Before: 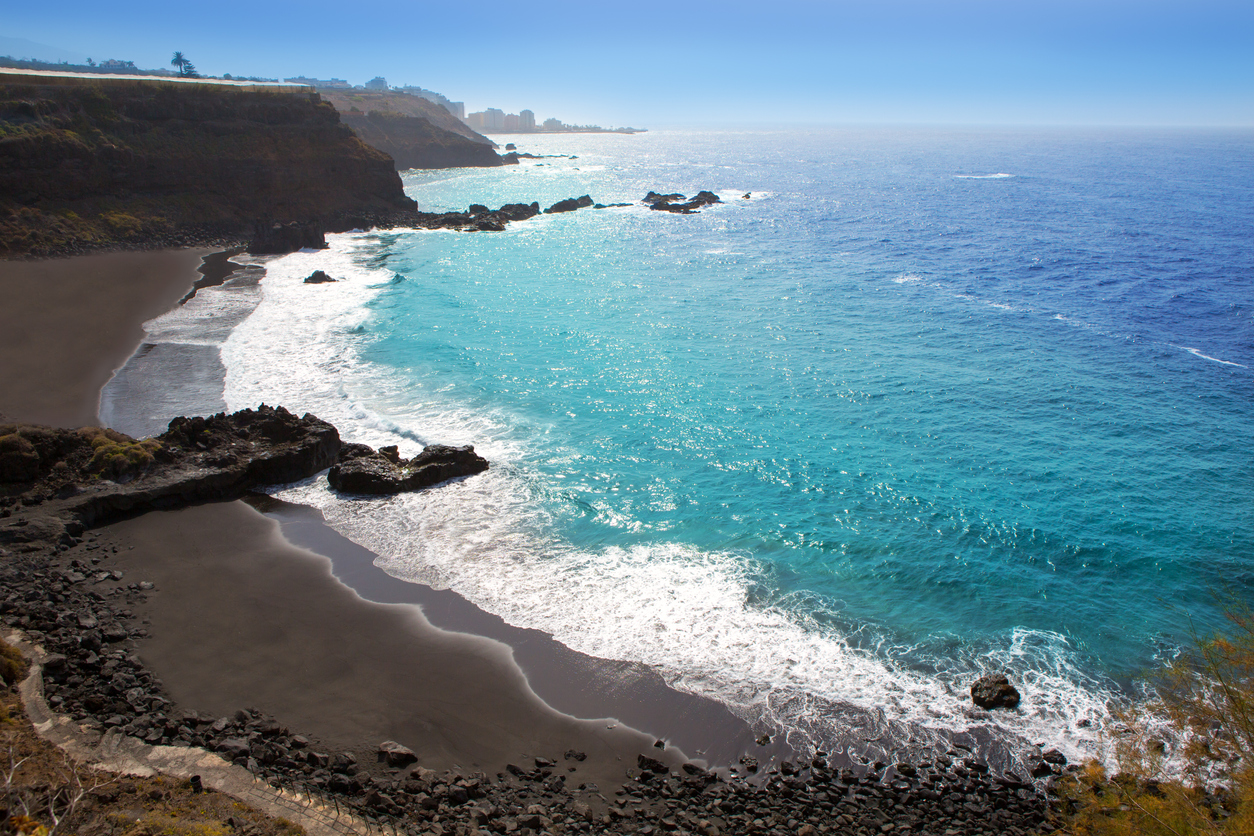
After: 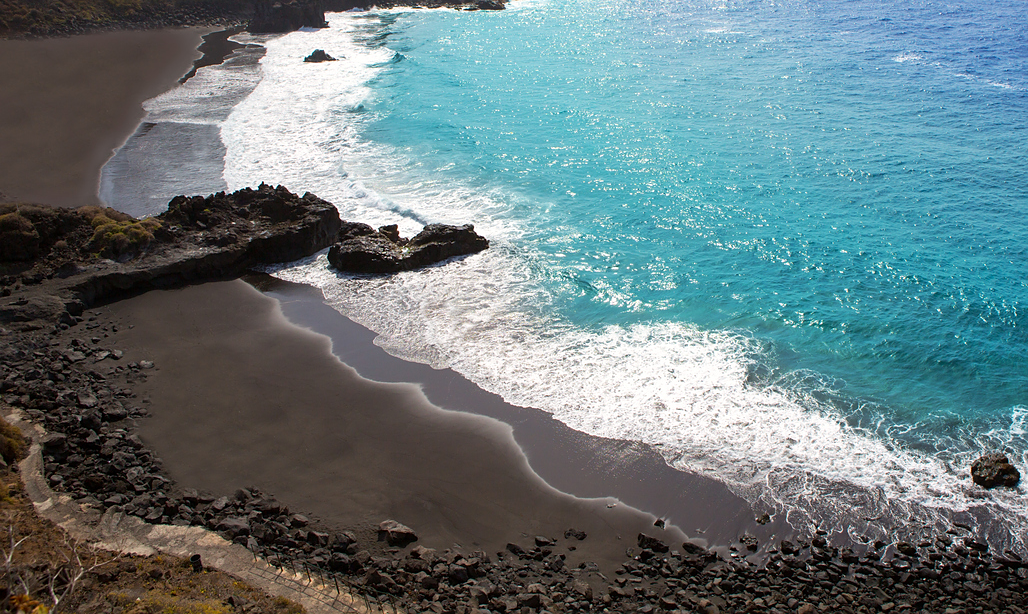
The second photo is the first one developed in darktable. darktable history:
crop: top 26.531%, right 17.959%
sharpen: radius 1
